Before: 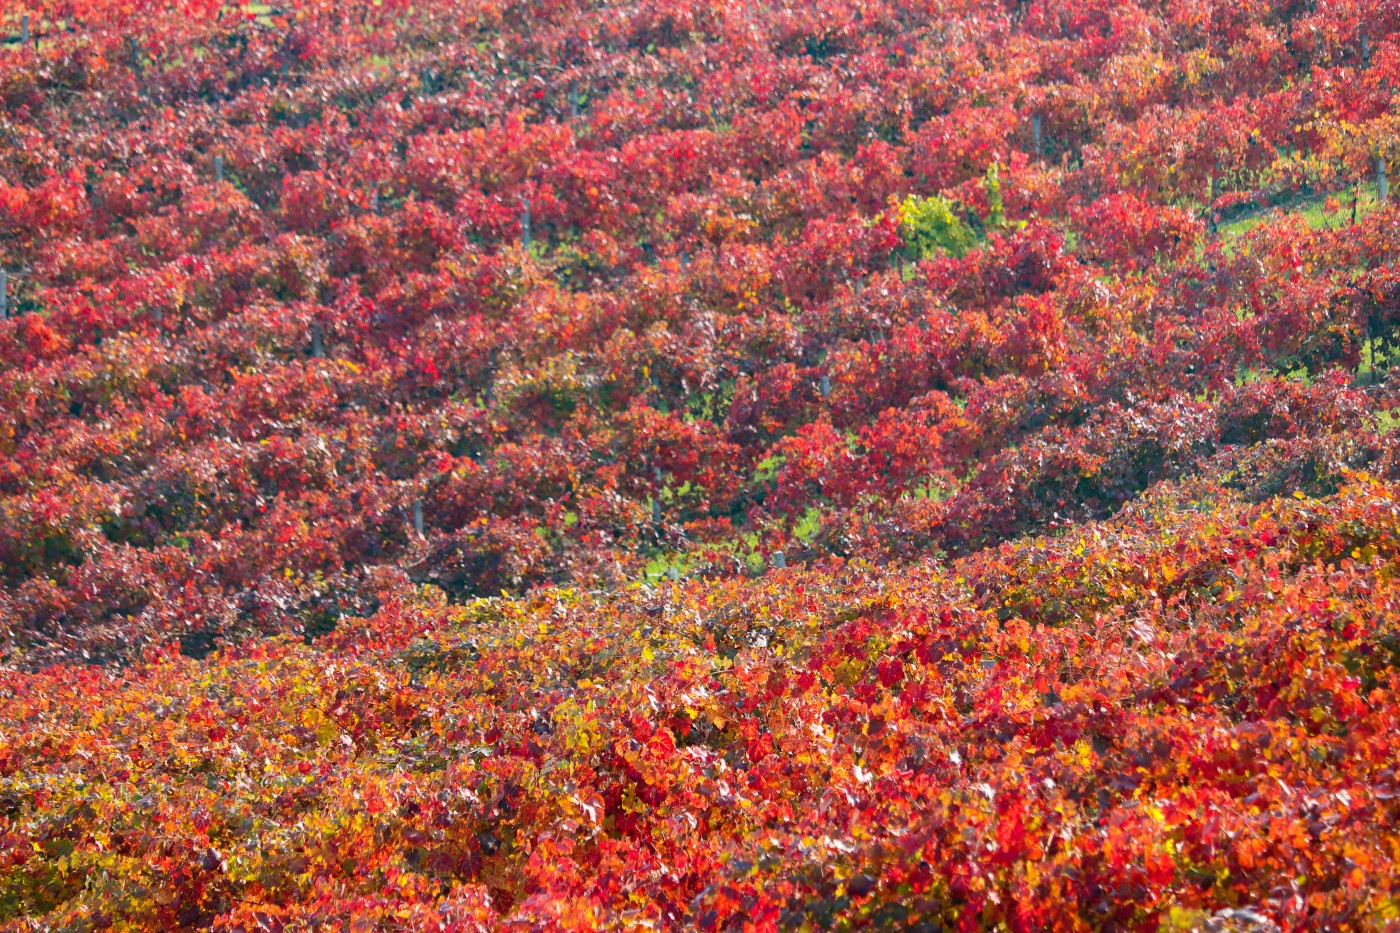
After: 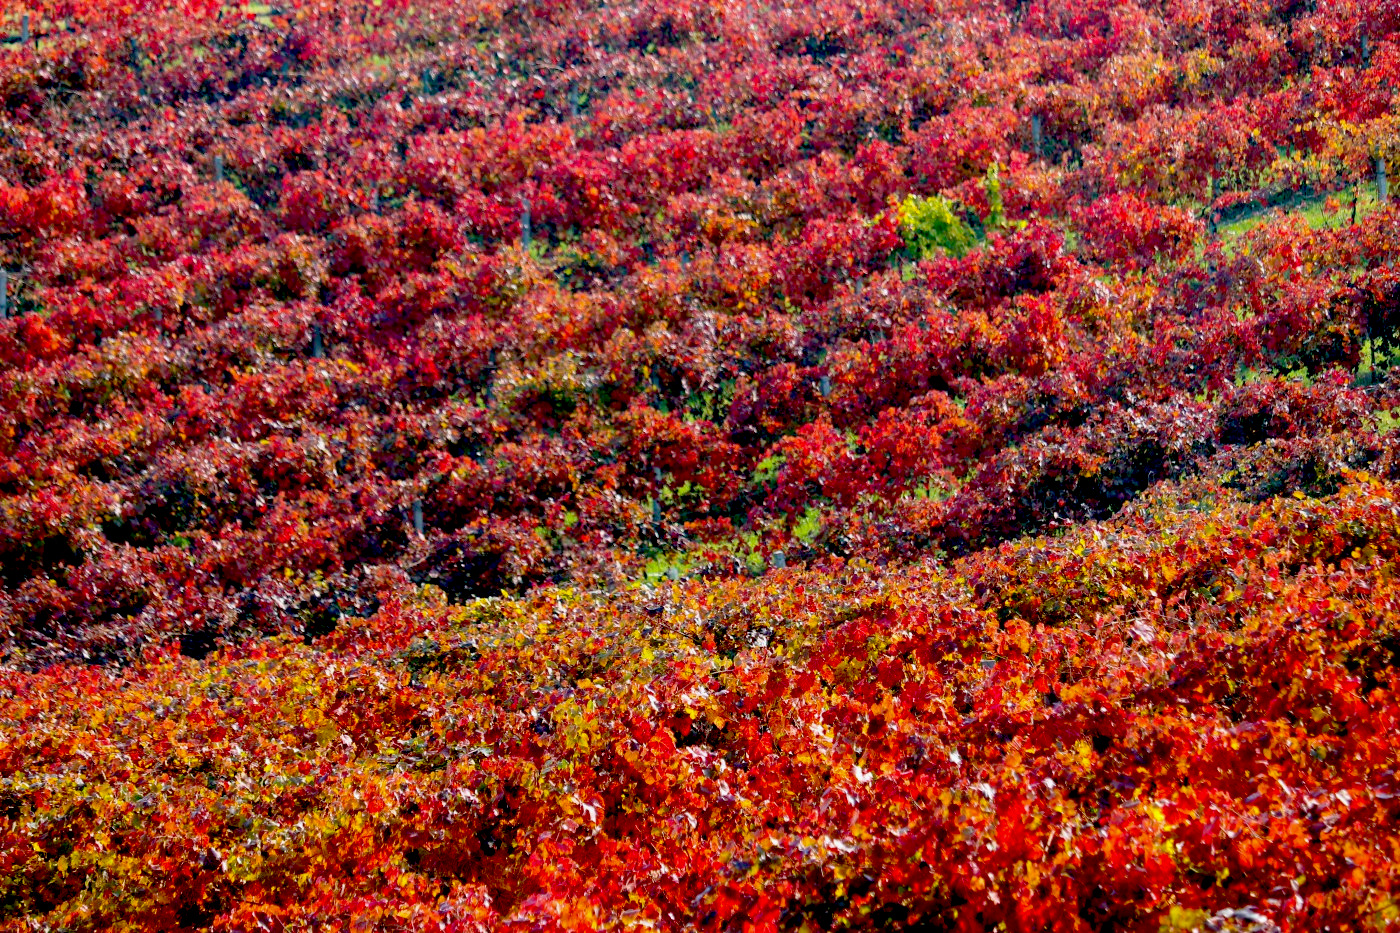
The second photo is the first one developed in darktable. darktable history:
white balance: red 0.982, blue 1.018
exposure: black level correction 0.056, exposure -0.039 EV, compensate highlight preservation false
